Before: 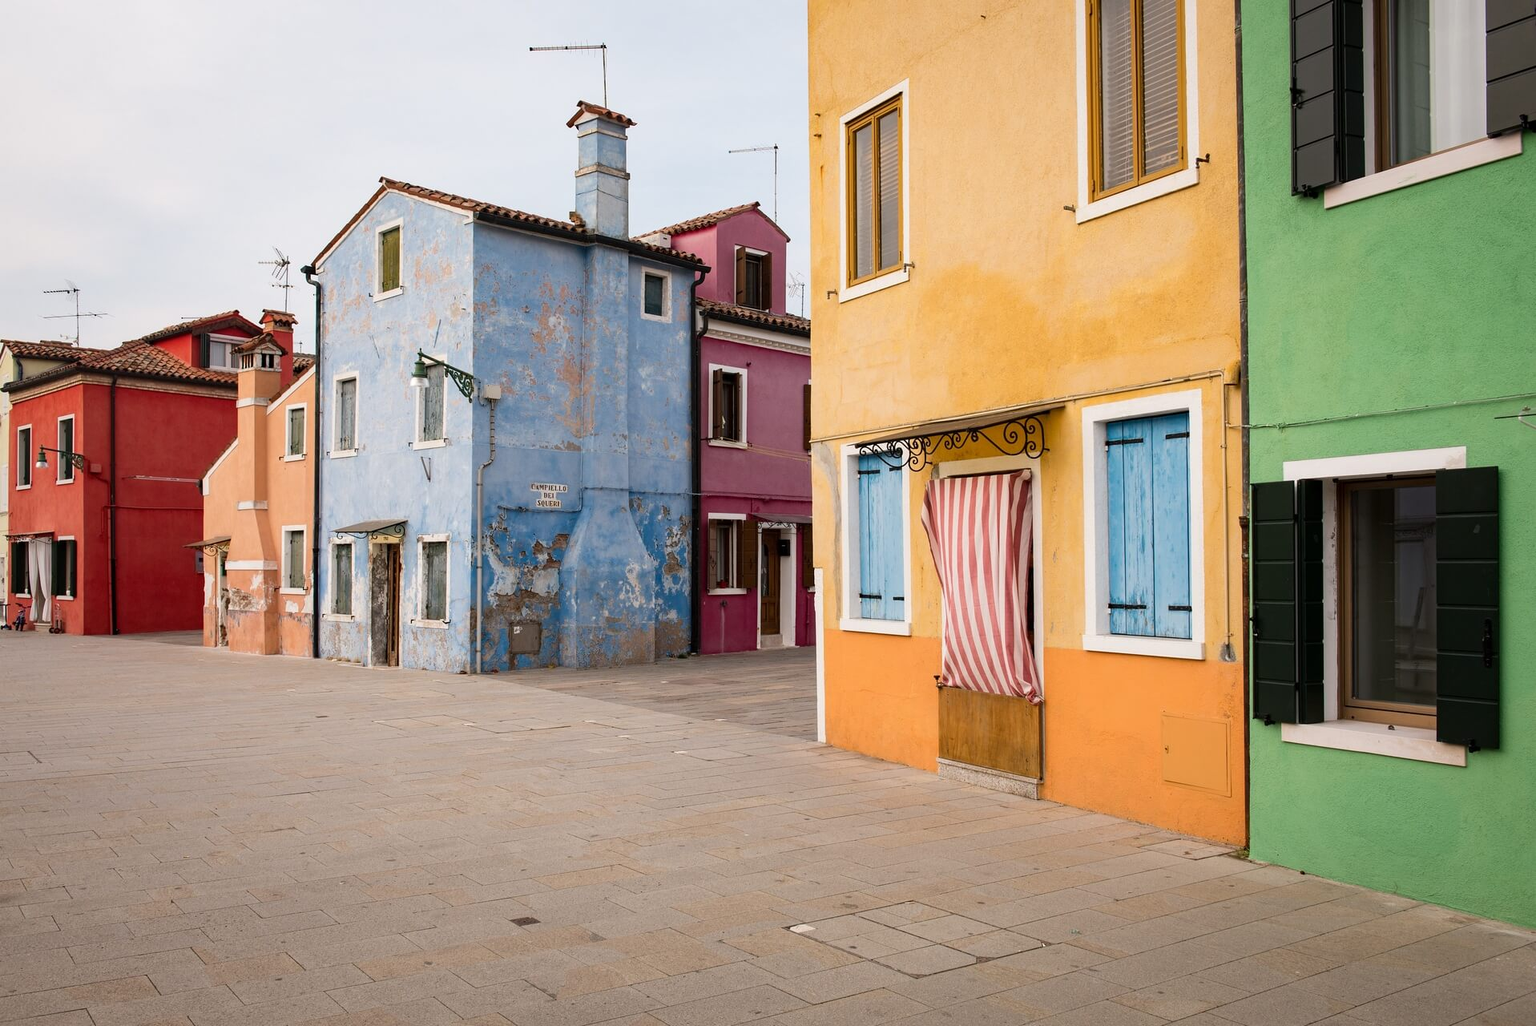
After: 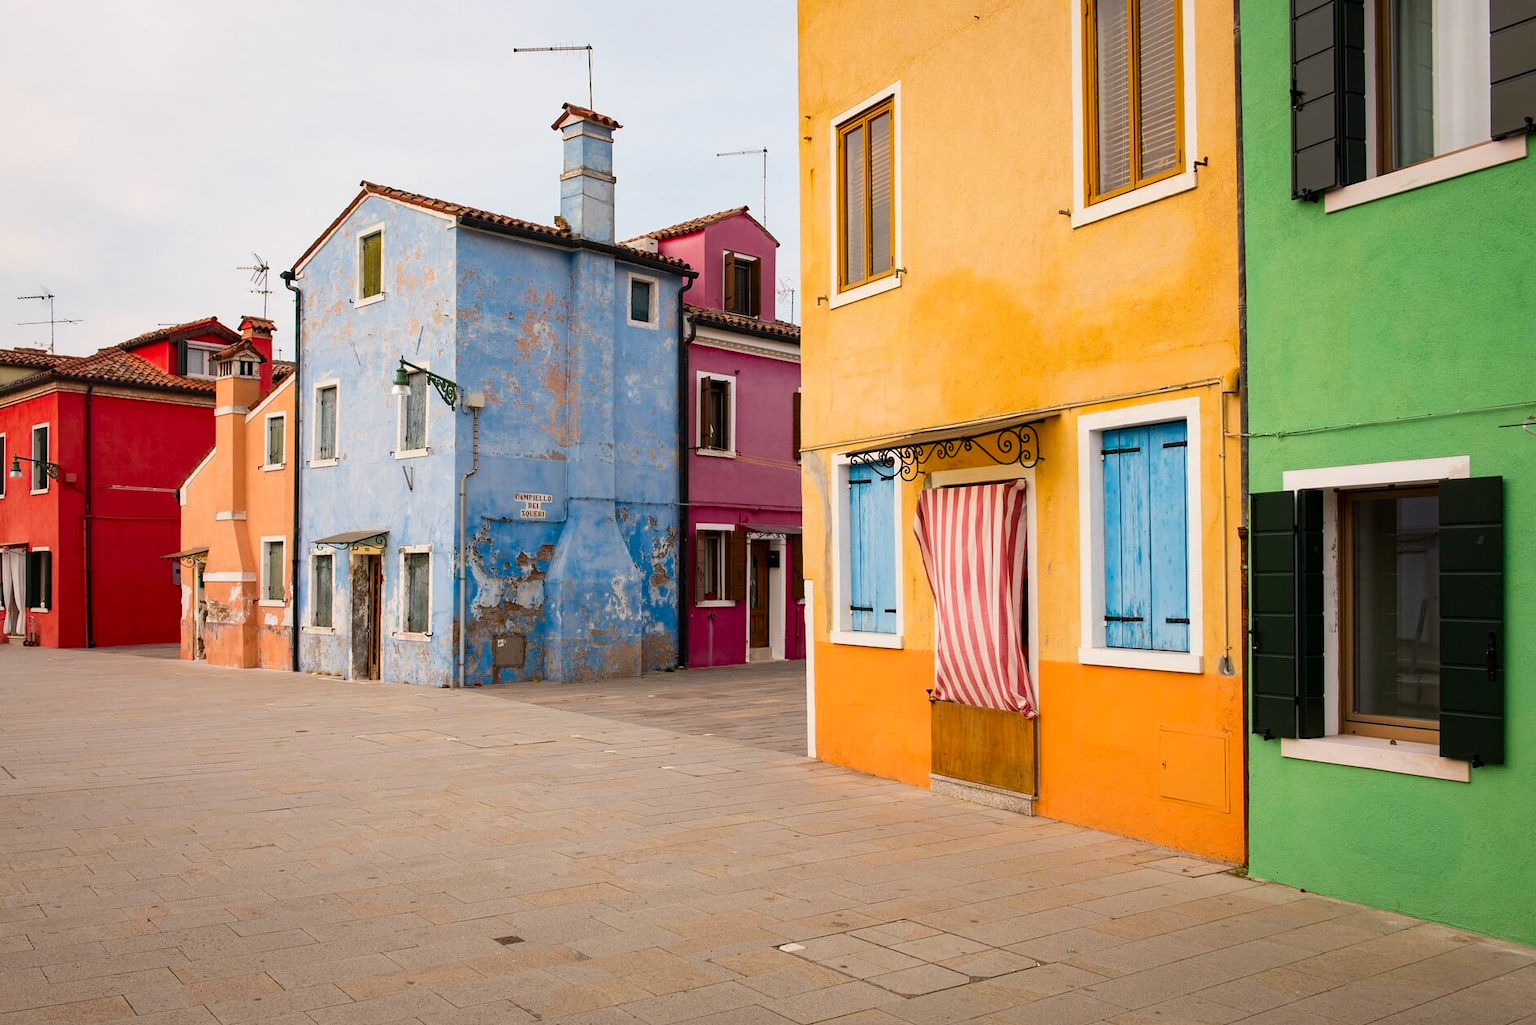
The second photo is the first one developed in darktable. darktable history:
white balance: red 1.009, blue 0.985
color correction: saturation 1.32
crop: left 1.743%, right 0.268%, bottom 2.011%
